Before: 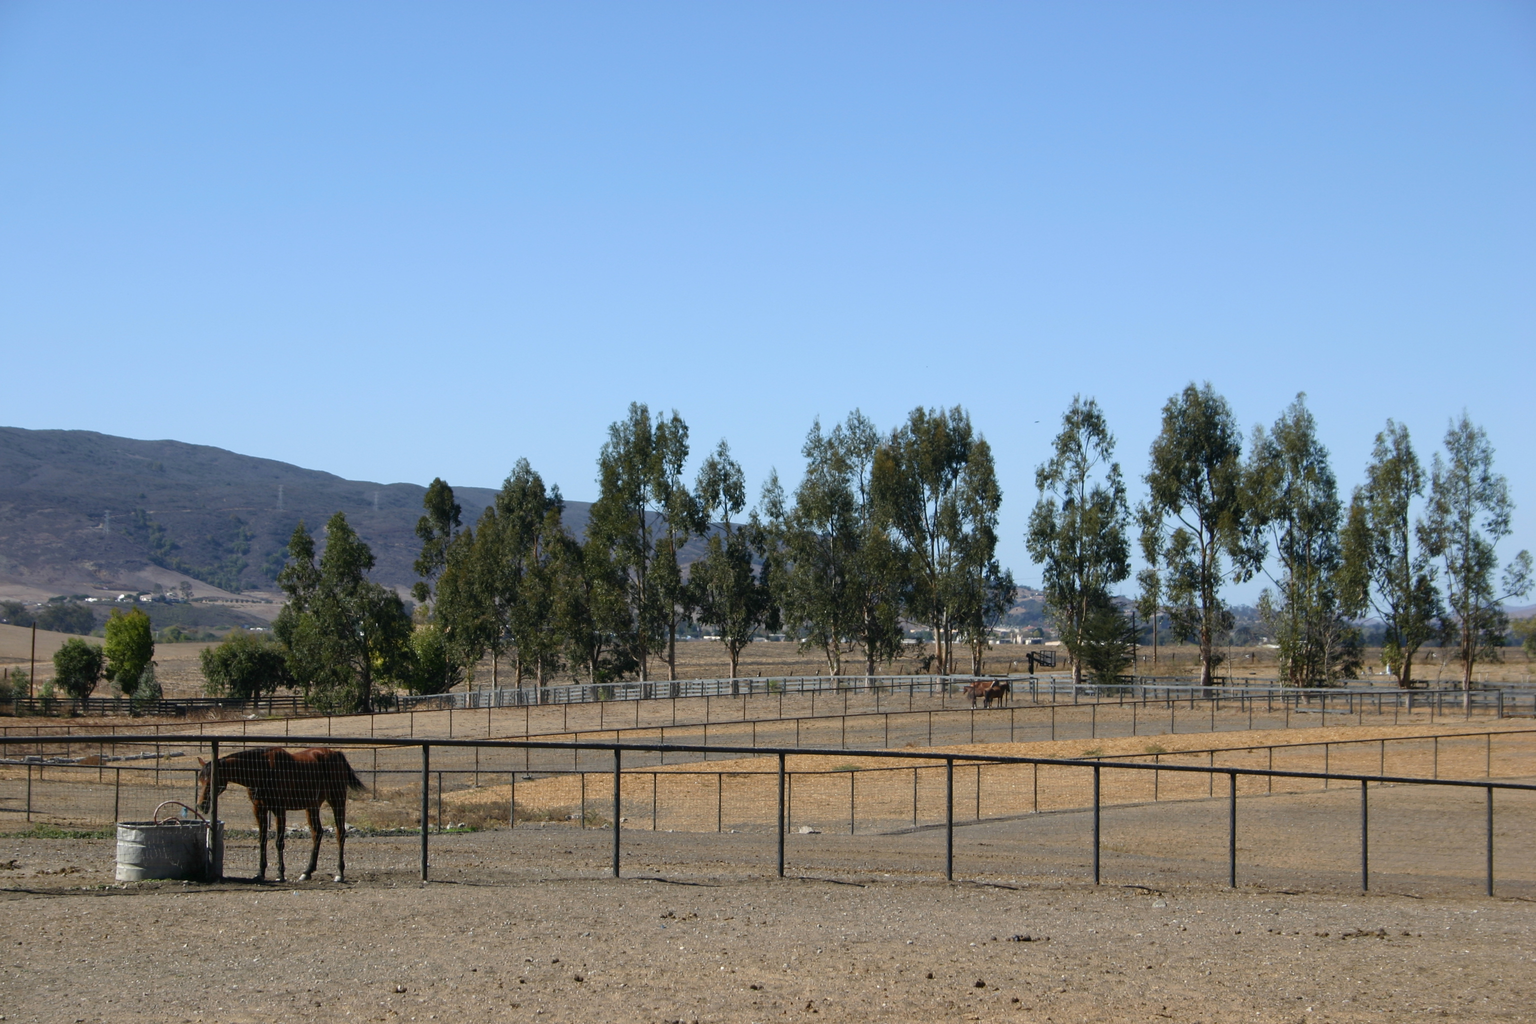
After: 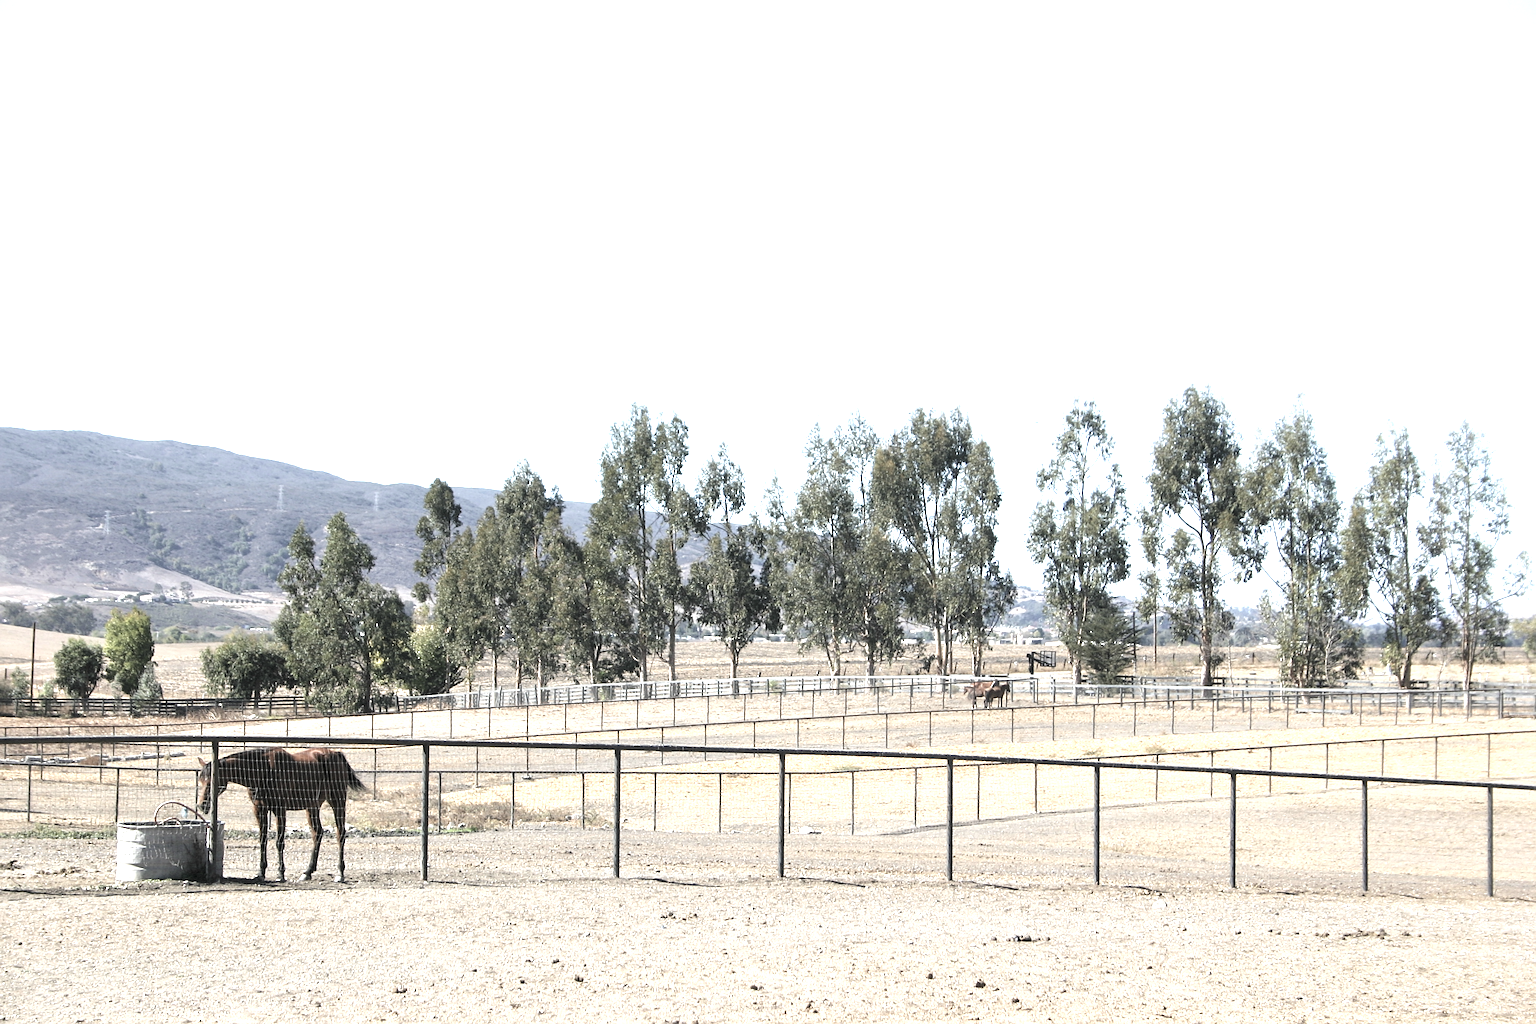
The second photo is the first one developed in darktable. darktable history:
exposure: black level correction 0, exposure 1.575 EV, compensate highlight preservation false
sharpen: on, module defaults
contrast brightness saturation: brightness 0.187, saturation -0.497
local contrast: highlights 103%, shadows 101%, detail 119%, midtone range 0.2
levels: levels [0.062, 0.494, 0.925]
